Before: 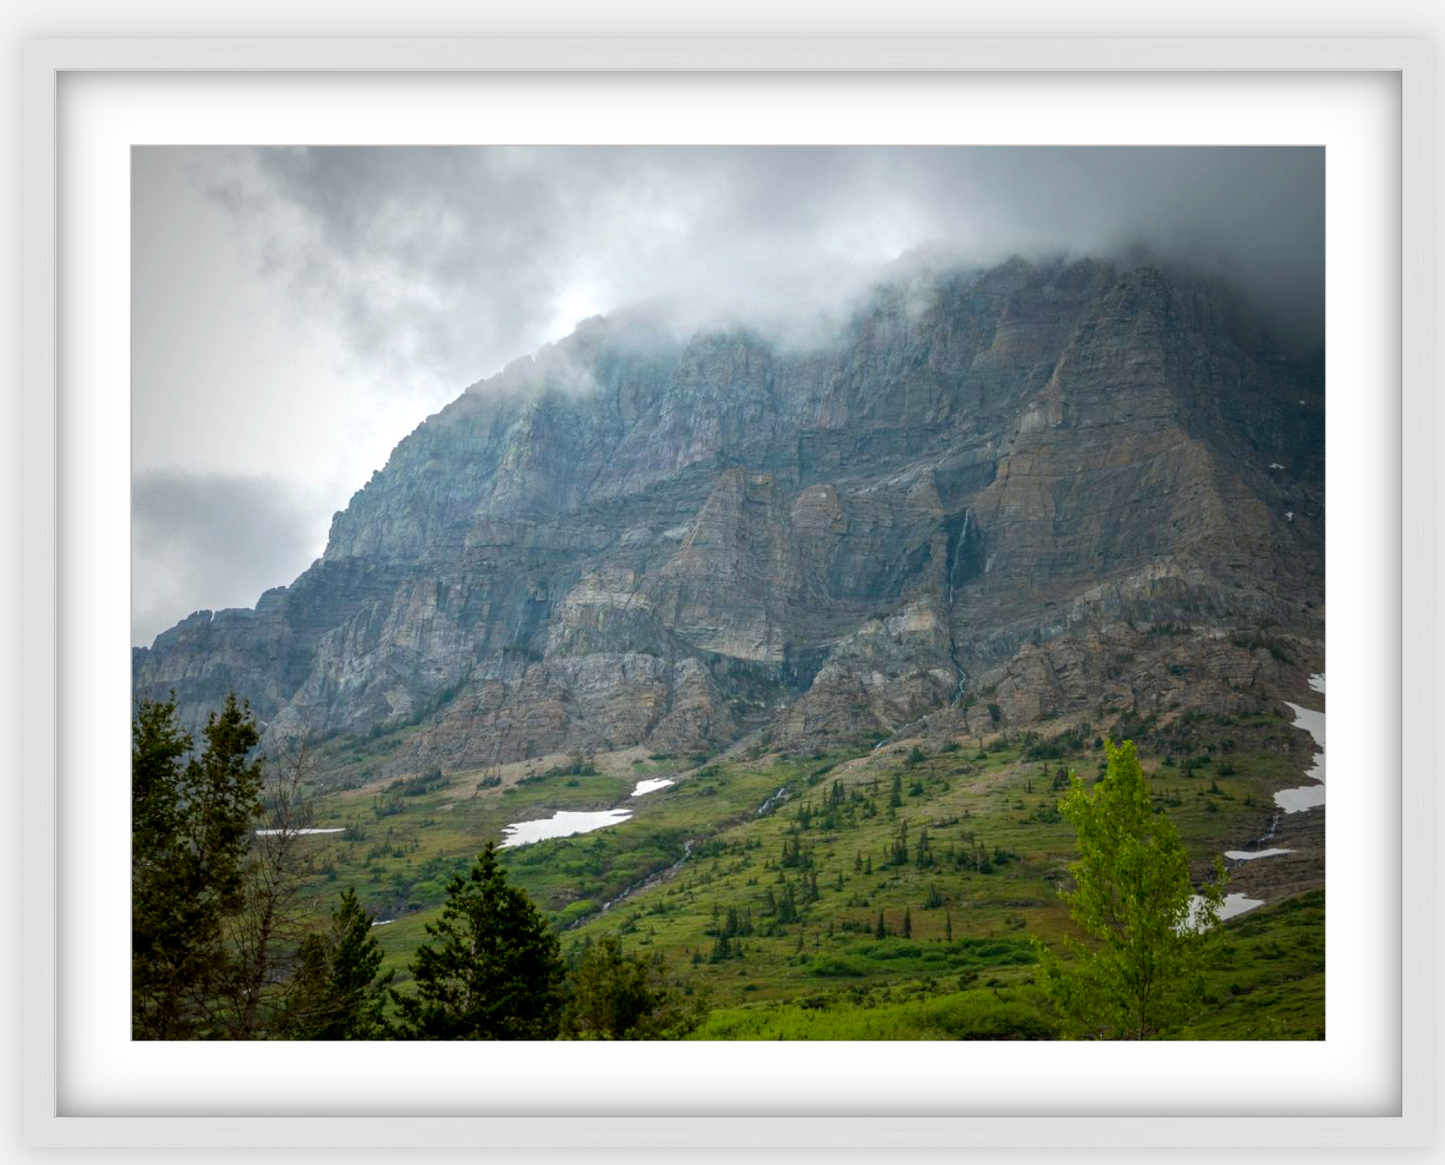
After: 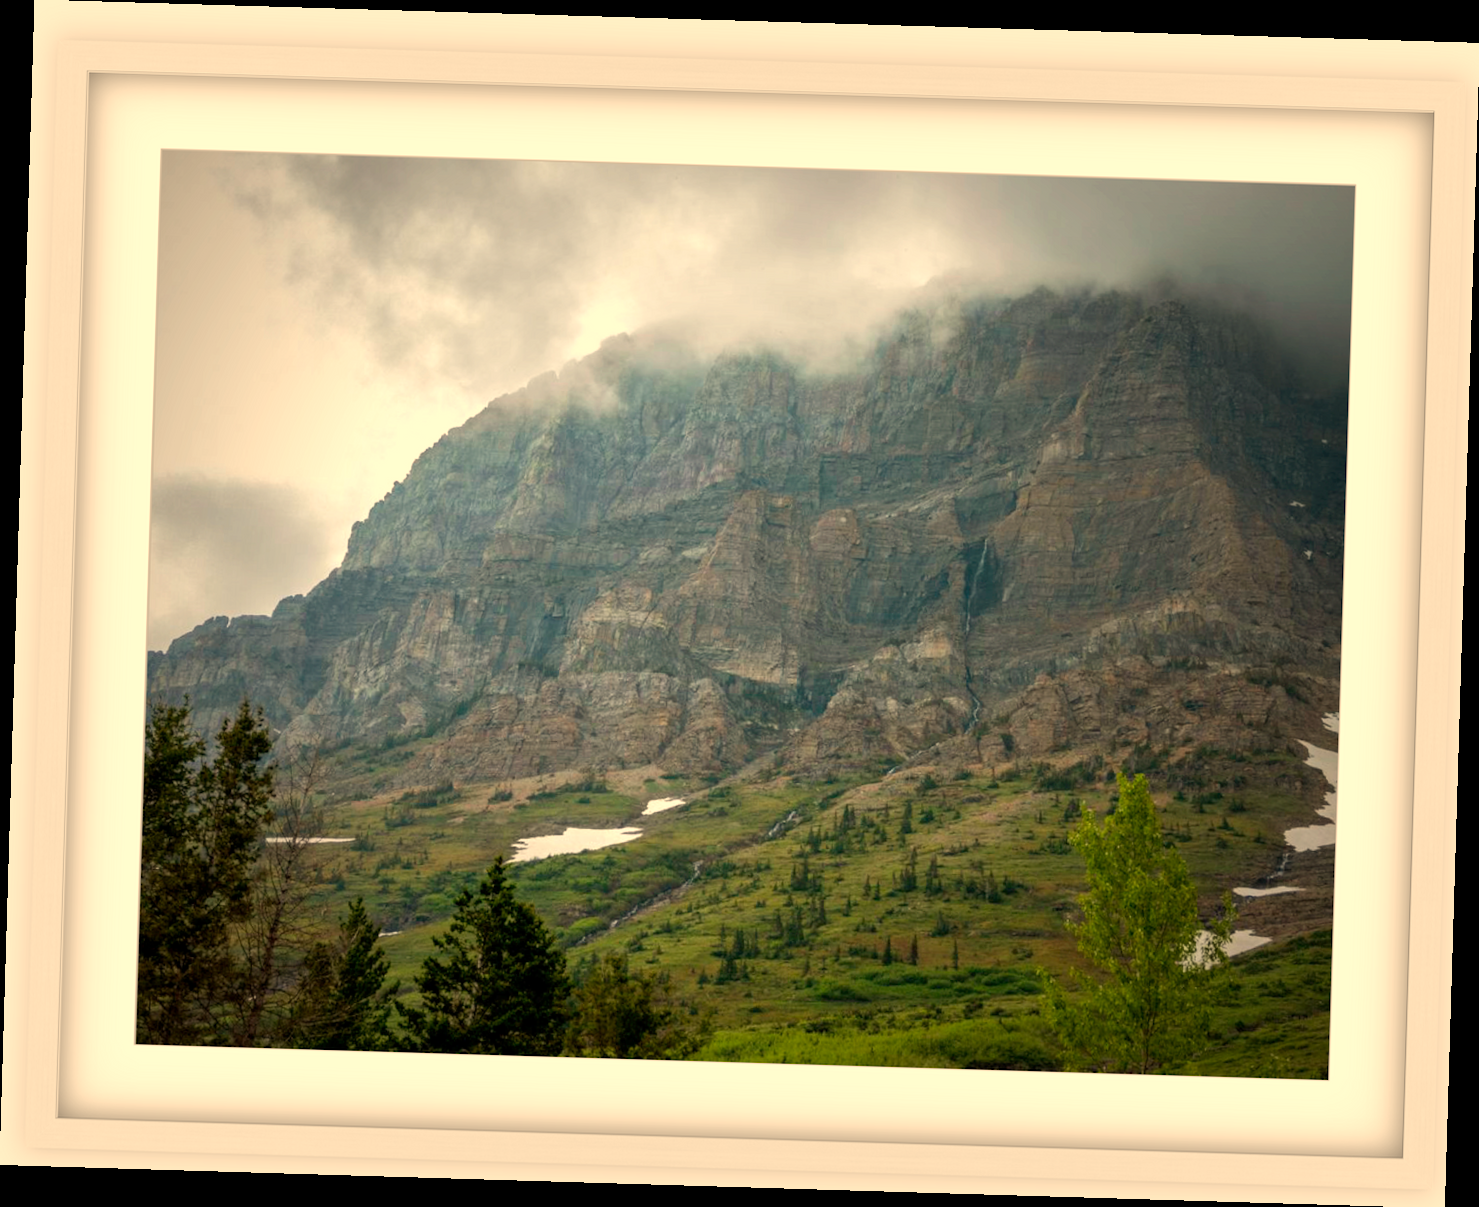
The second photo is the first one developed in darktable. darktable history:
white balance: red 1.138, green 0.996, blue 0.812
rotate and perspective: rotation 1.72°, automatic cropping off
